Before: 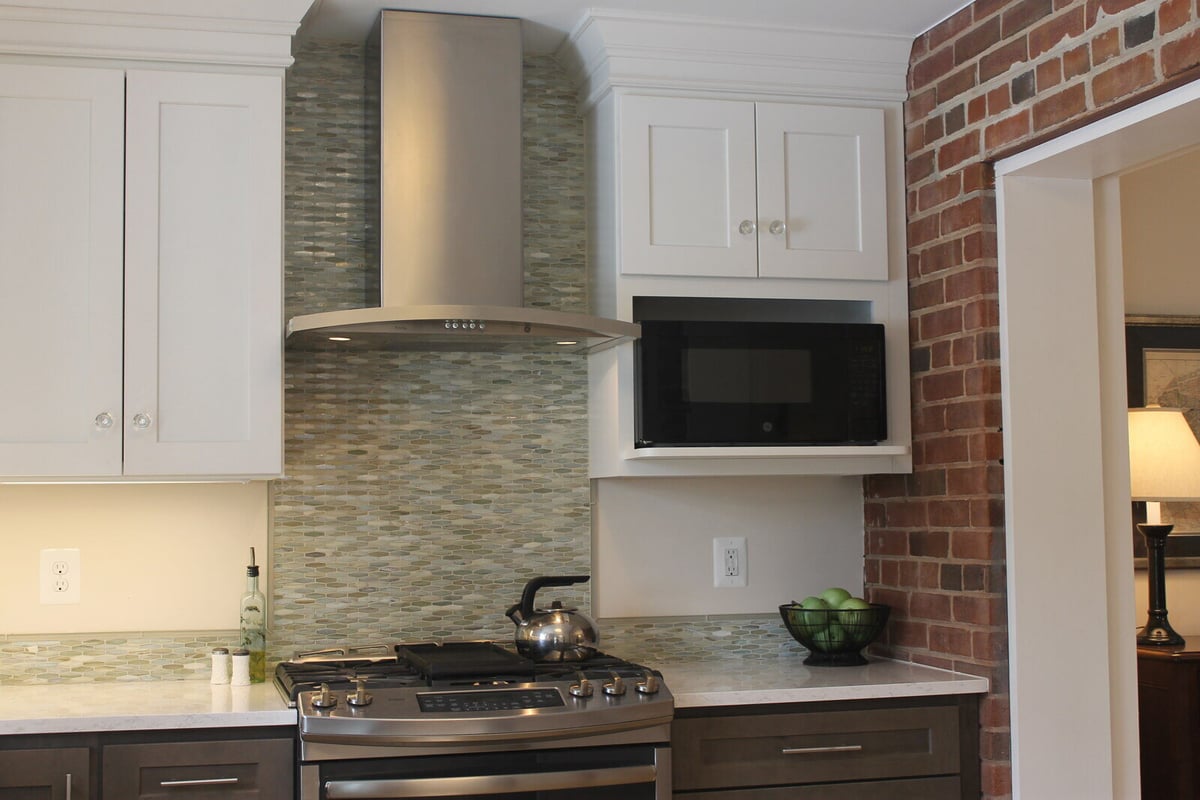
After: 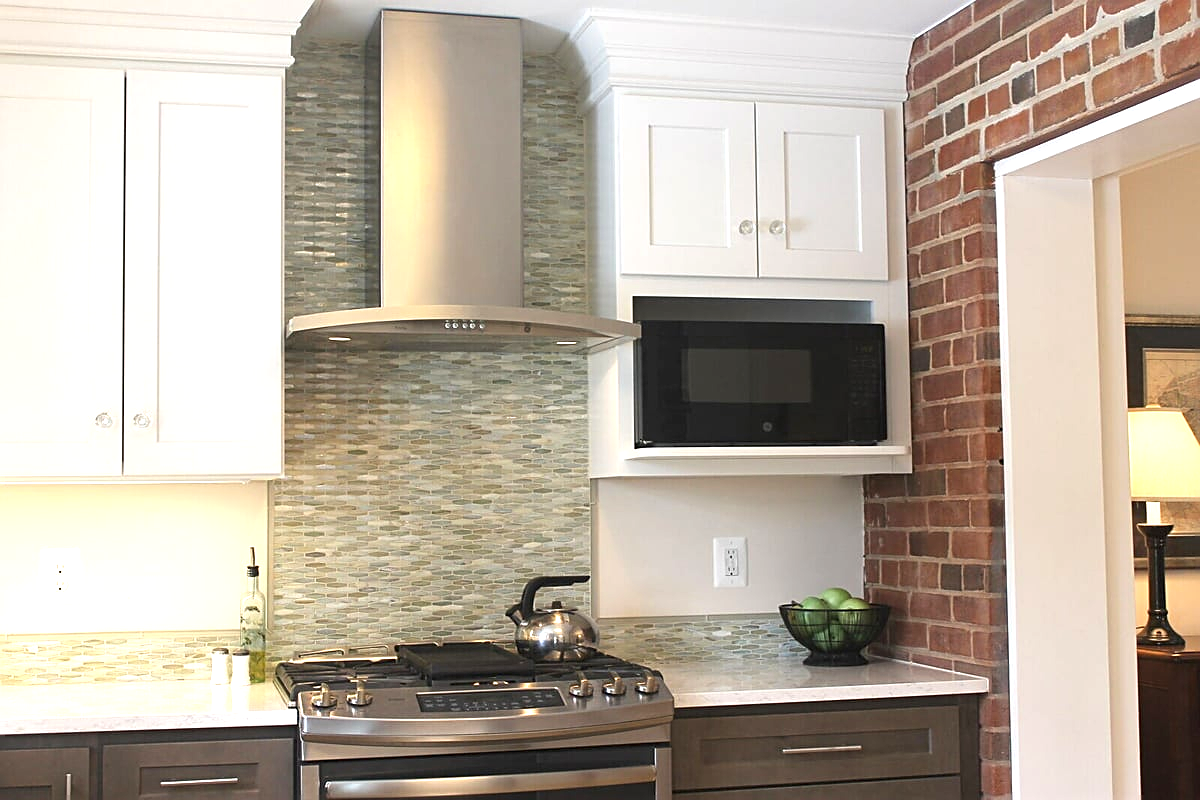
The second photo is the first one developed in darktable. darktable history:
sharpen: on, module defaults
exposure: exposure 1 EV, compensate highlight preservation false
